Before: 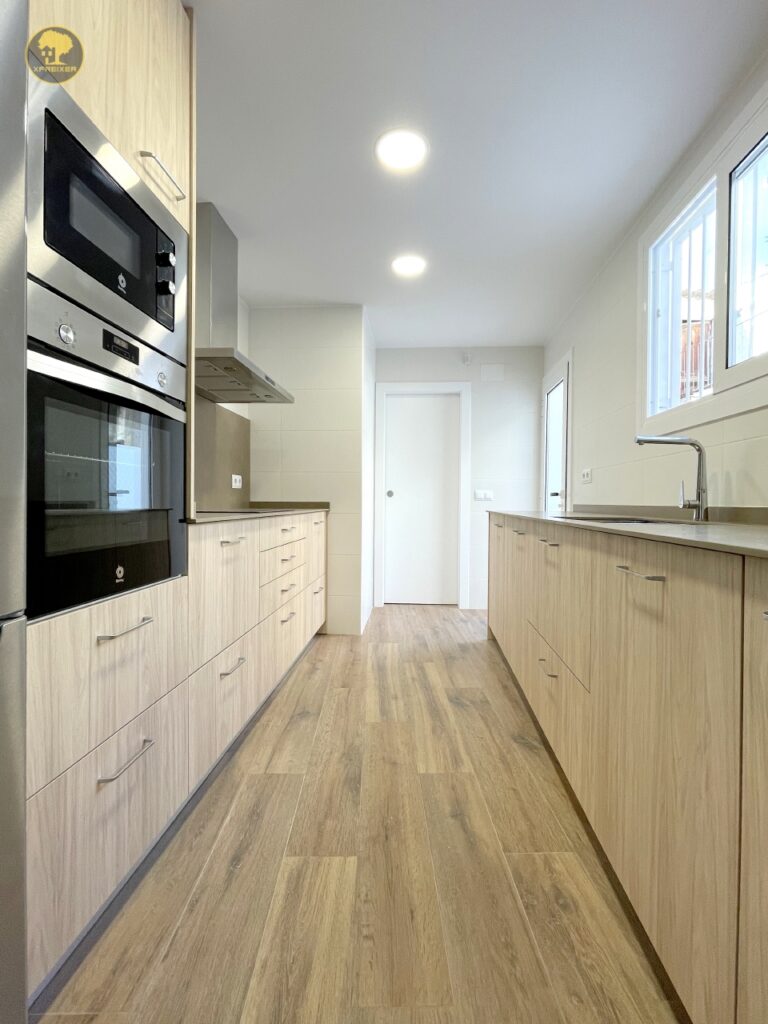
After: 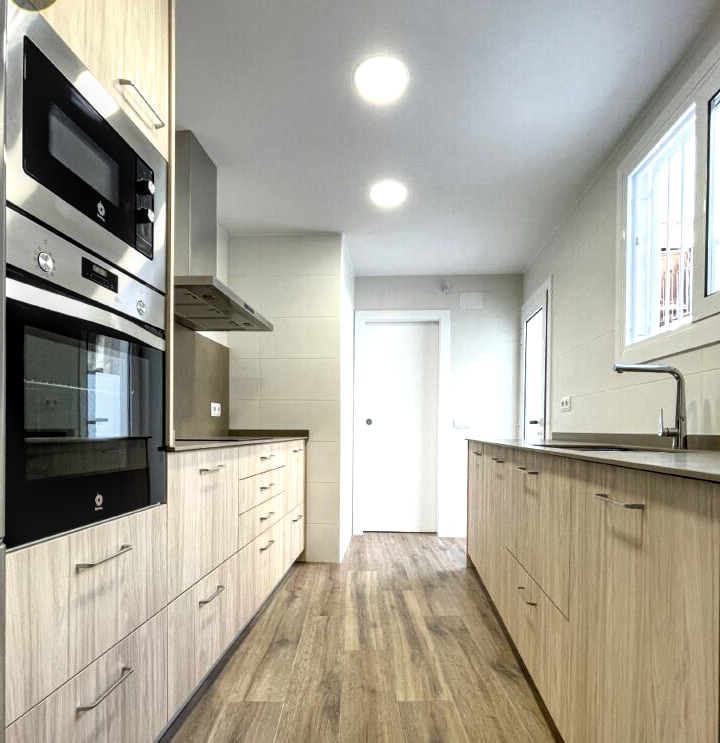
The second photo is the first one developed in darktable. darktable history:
exposure: exposure -0.147 EV, compensate highlight preservation false
shadows and highlights: shadows 11.62, white point adjustment 1.31, soften with gaussian
crop: left 2.828%, top 7.083%, right 3.418%, bottom 20.29%
filmic rgb: black relative exposure -8.28 EV, white relative exposure 2.2 EV, target white luminance 99.855%, hardness 7.13, latitude 75.46%, contrast 1.319, highlights saturation mix -2.05%, shadows ↔ highlights balance 30.64%
local contrast: on, module defaults
